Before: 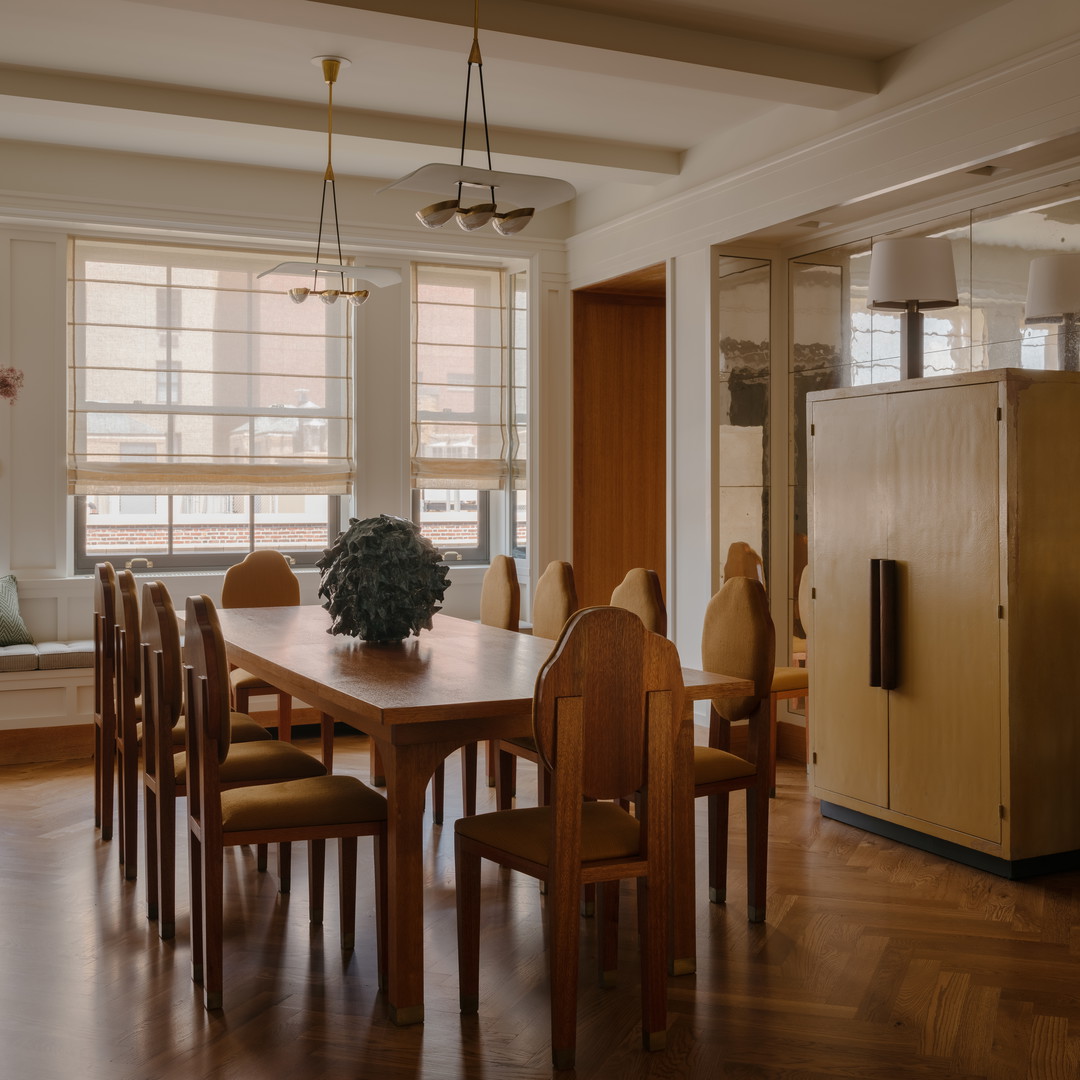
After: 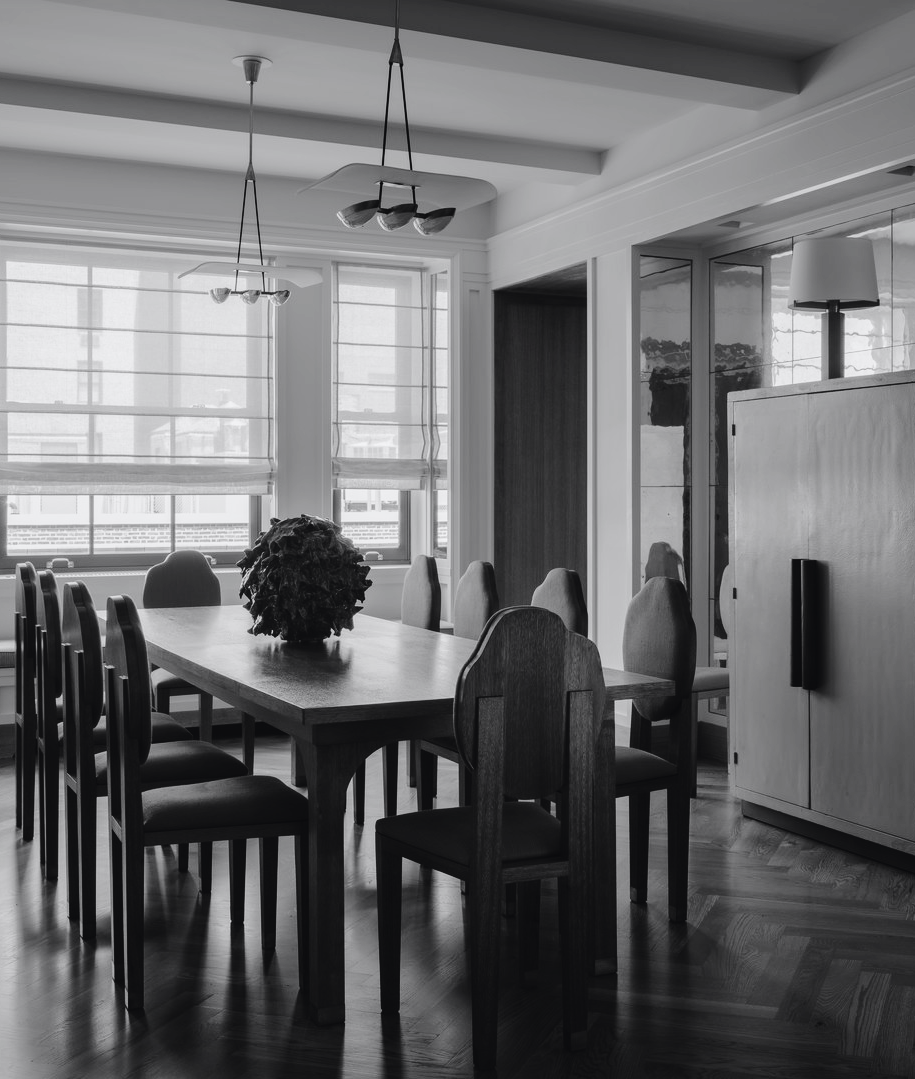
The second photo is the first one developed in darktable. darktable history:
tone curve: curves: ch0 [(0, 0.023) (0.132, 0.075) (0.256, 0.2) (0.454, 0.495) (0.708, 0.78) (0.844, 0.896) (1, 0.98)]; ch1 [(0, 0) (0.37, 0.308) (0.478, 0.46) (0.499, 0.5) (0.513, 0.508) (0.526, 0.533) (0.59, 0.612) (0.764, 0.804) (1, 1)]; ch2 [(0, 0) (0.312, 0.313) (0.461, 0.454) (0.48, 0.477) (0.503, 0.5) (0.526, 0.54) (0.564, 0.595) (0.631, 0.676) (0.713, 0.767) (0.985, 0.966)], color space Lab, independent channels
contrast brightness saturation: saturation -0.995
crop: left 7.395%, right 7.852%
